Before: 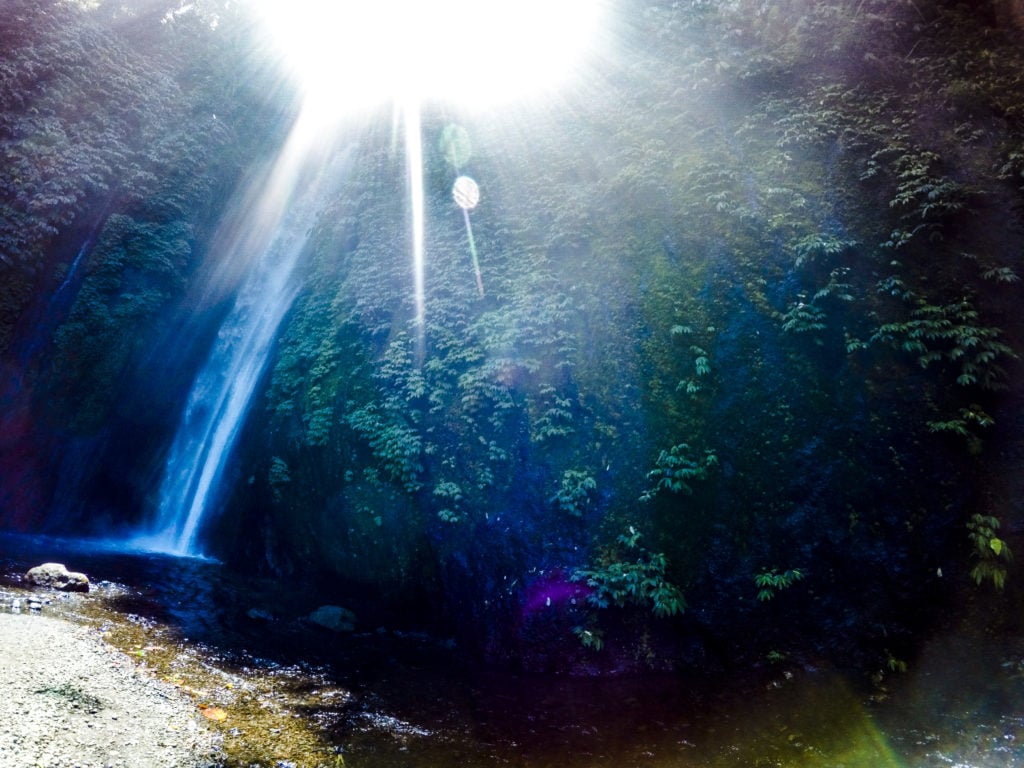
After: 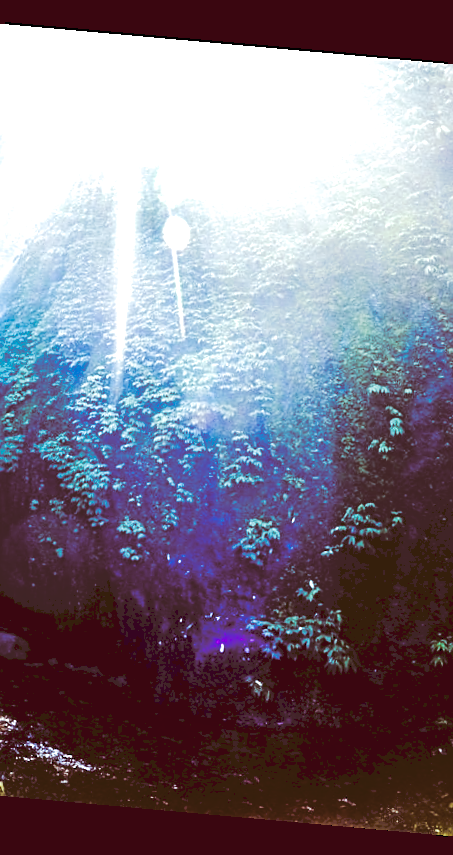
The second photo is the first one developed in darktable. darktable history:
crop: left 31.229%, right 27.105%
split-toning: on, module defaults
sharpen: on, module defaults
rotate and perspective: rotation 5.12°, automatic cropping off
color balance: lift [1, 1.015, 1.004, 0.985], gamma [1, 0.958, 0.971, 1.042], gain [1, 0.956, 0.977, 1.044]
tone curve: curves: ch0 [(0, 0) (0.003, 0.195) (0.011, 0.196) (0.025, 0.196) (0.044, 0.196) (0.069, 0.196) (0.1, 0.196) (0.136, 0.197) (0.177, 0.207) (0.224, 0.224) (0.277, 0.268) (0.335, 0.336) (0.399, 0.424) (0.468, 0.533) (0.543, 0.632) (0.623, 0.715) (0.709, 0.789) (0.801, 0.85) (0.898, 0.906) (1, 1)], preserve colors none
exposure: exposure 0.95 EV, compensate highlight preservation false
